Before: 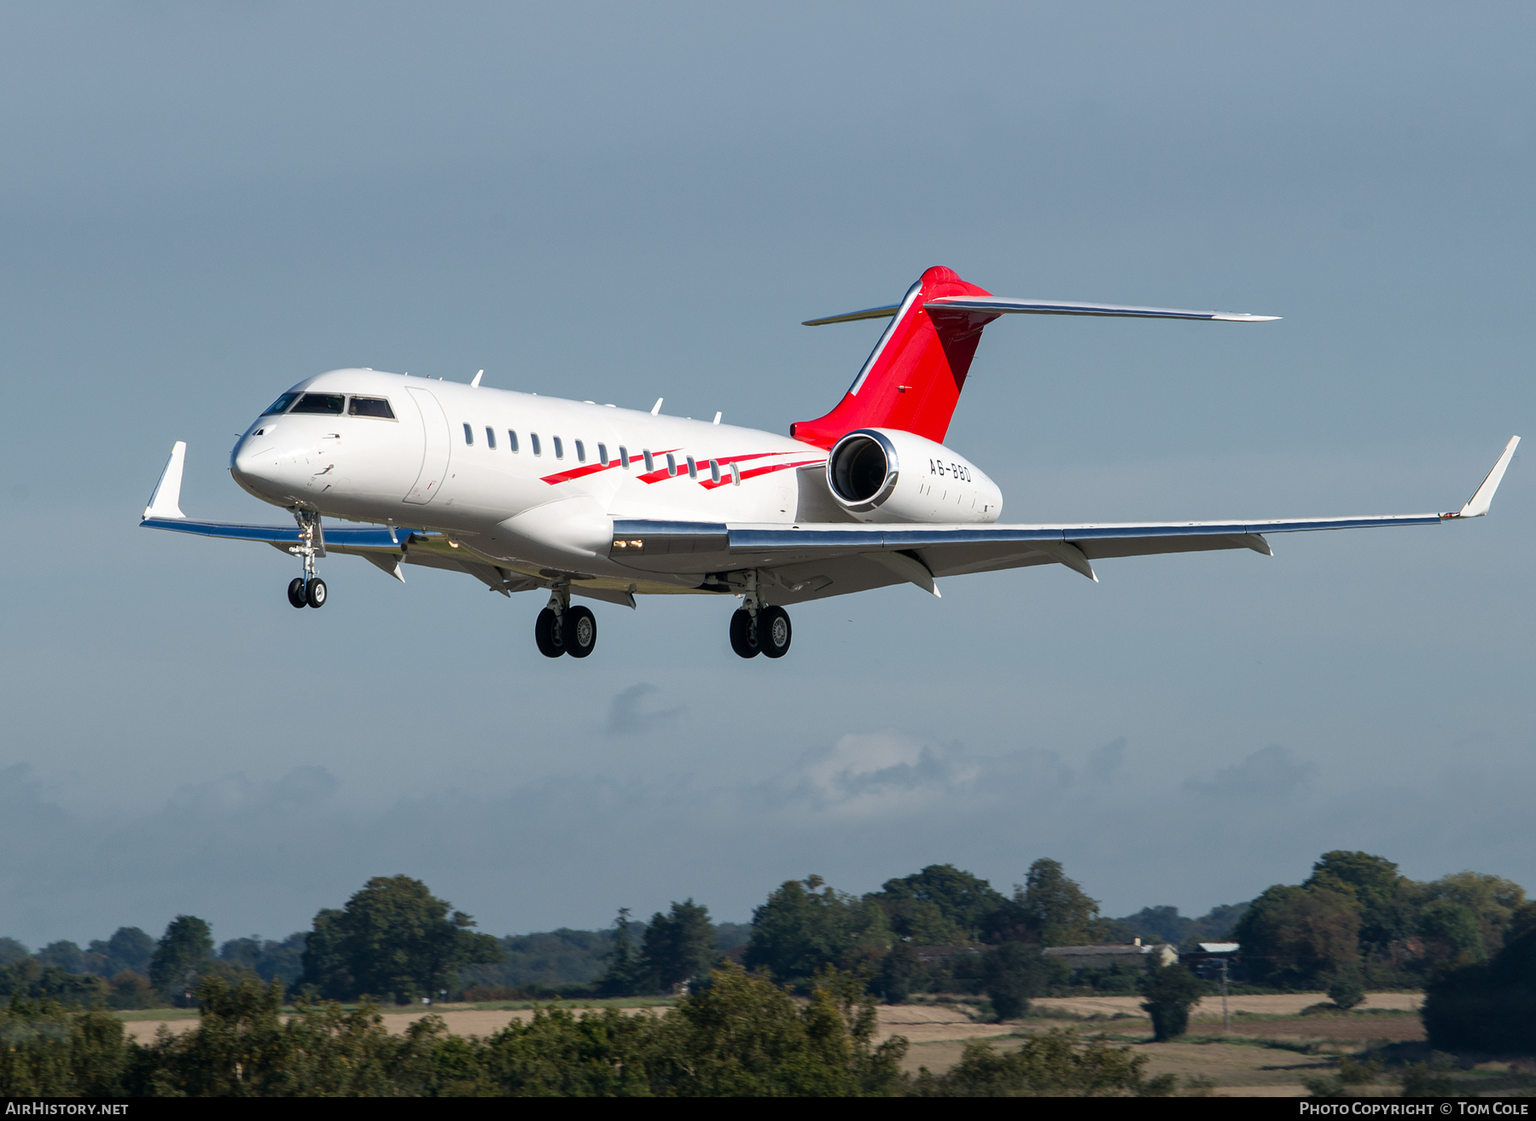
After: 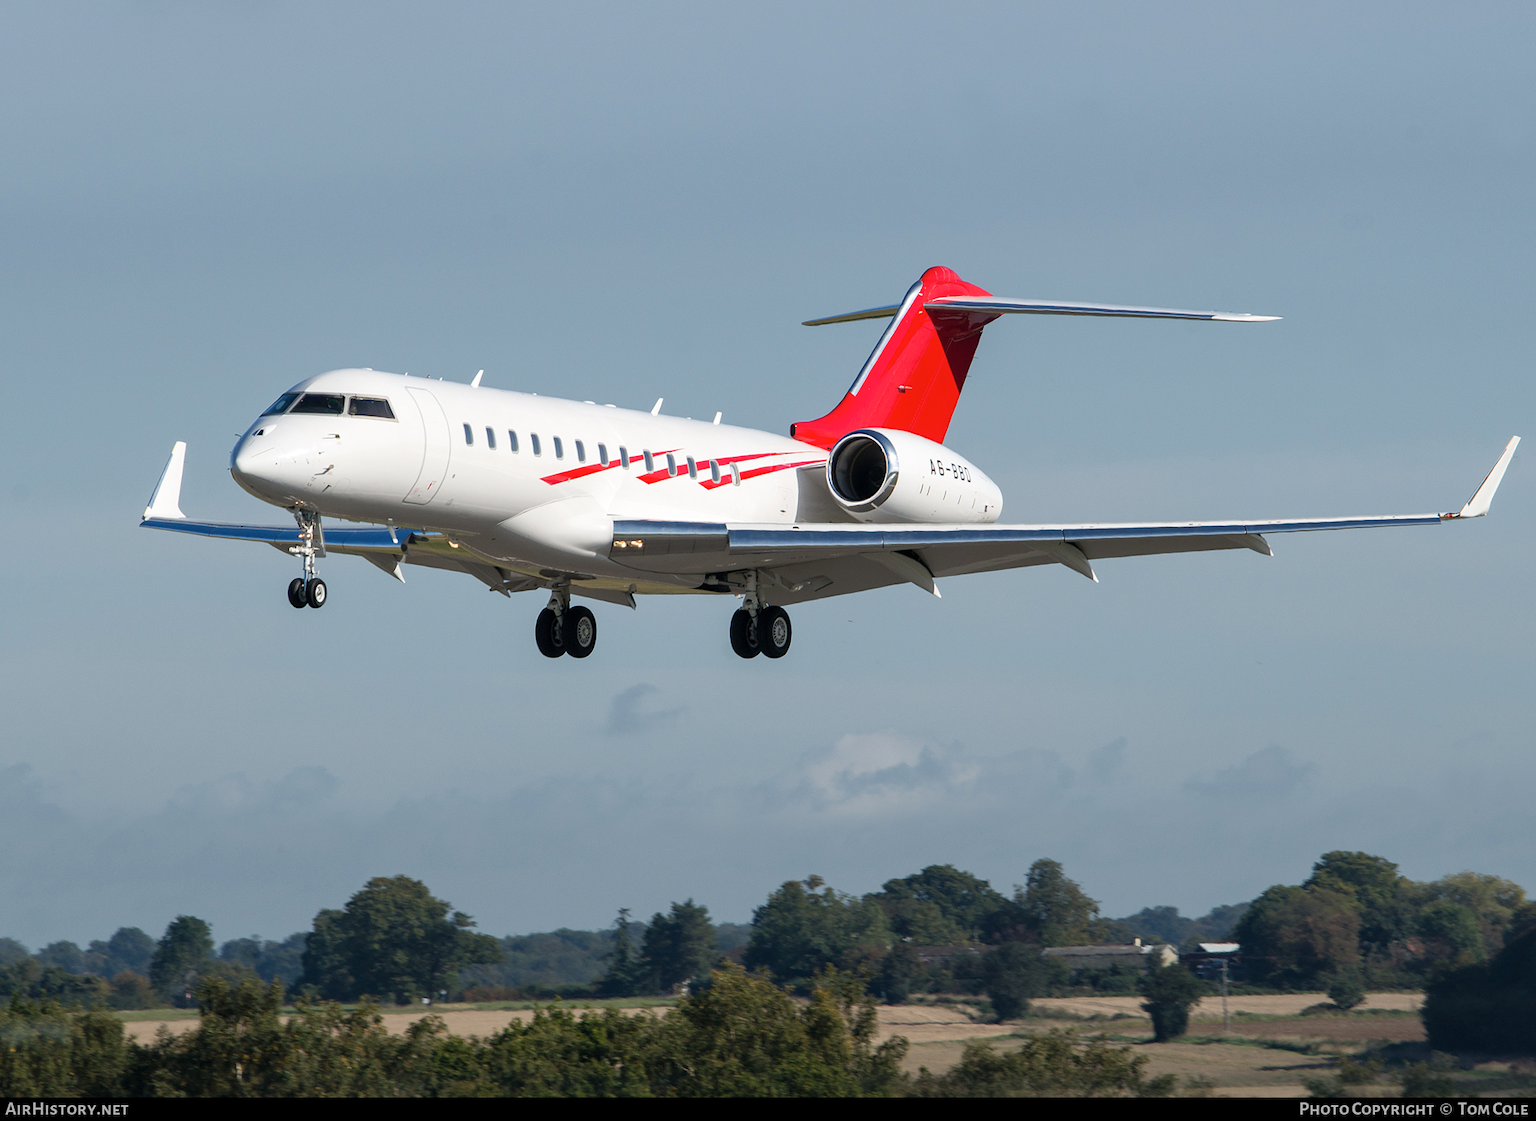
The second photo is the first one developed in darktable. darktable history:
contrast brightness saturation: contrast 0.05, brightness 0.059, saturation 0.01
